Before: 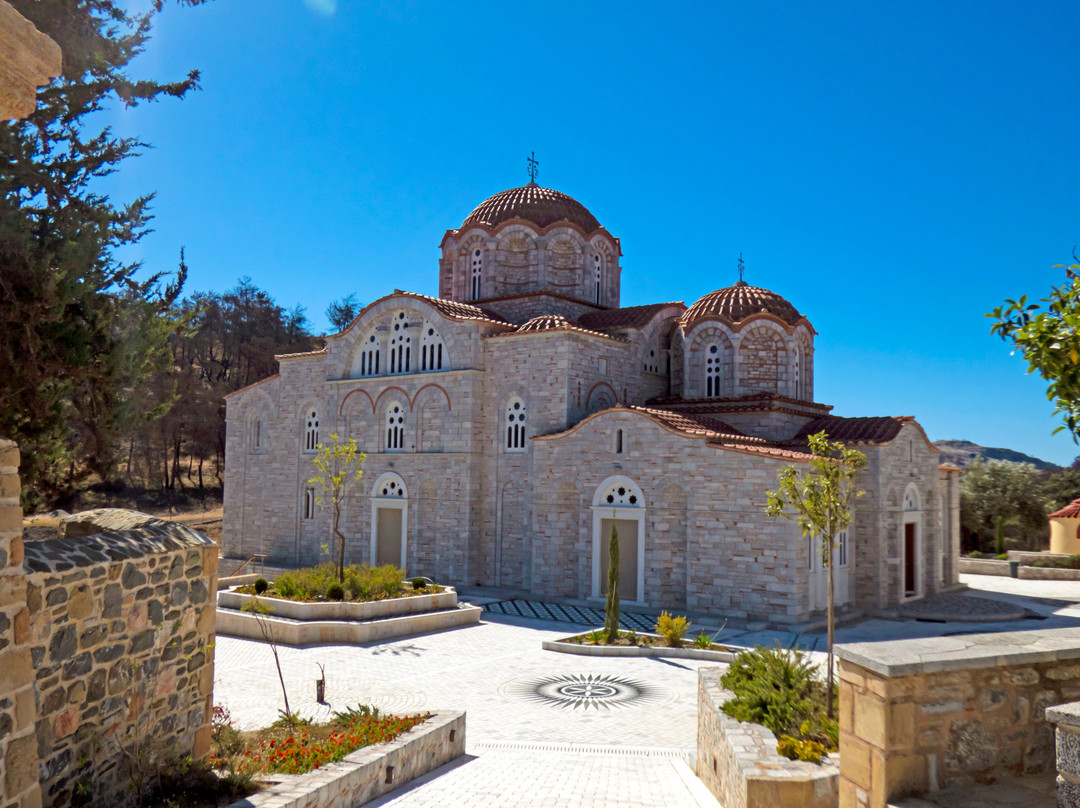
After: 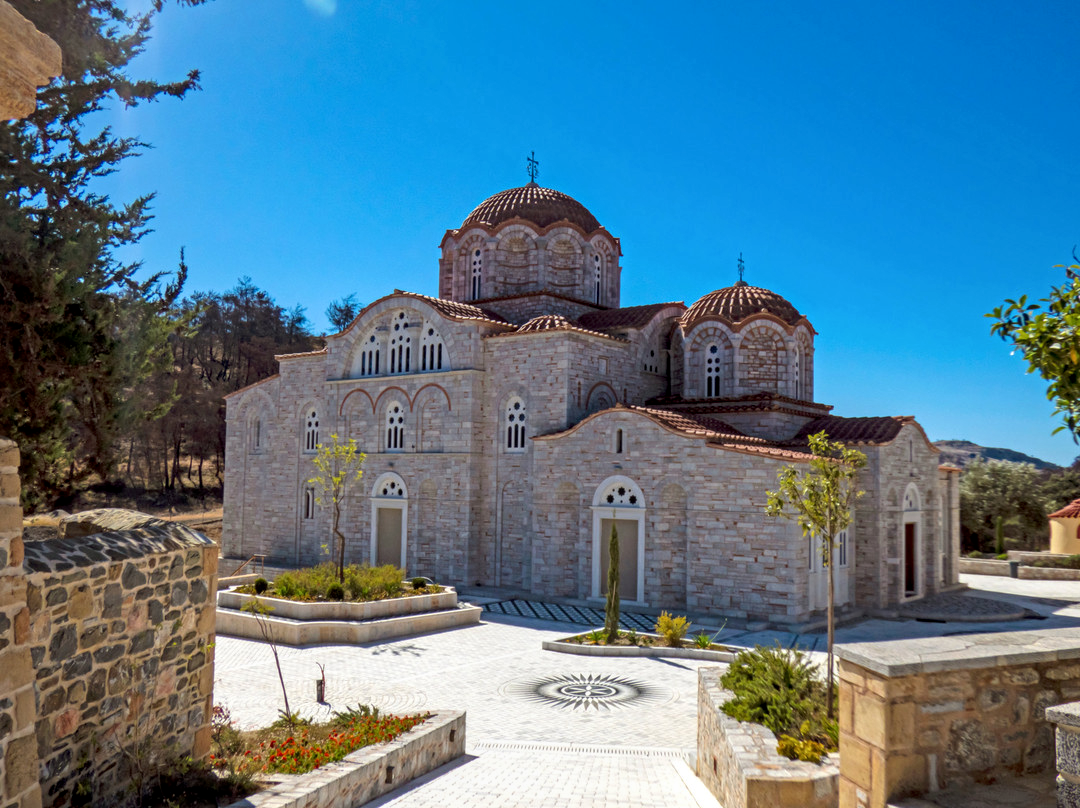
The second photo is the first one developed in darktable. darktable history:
exposure: exposure -0.04 EV, compensate highlight preservation false
local contrast: on, module defaults
